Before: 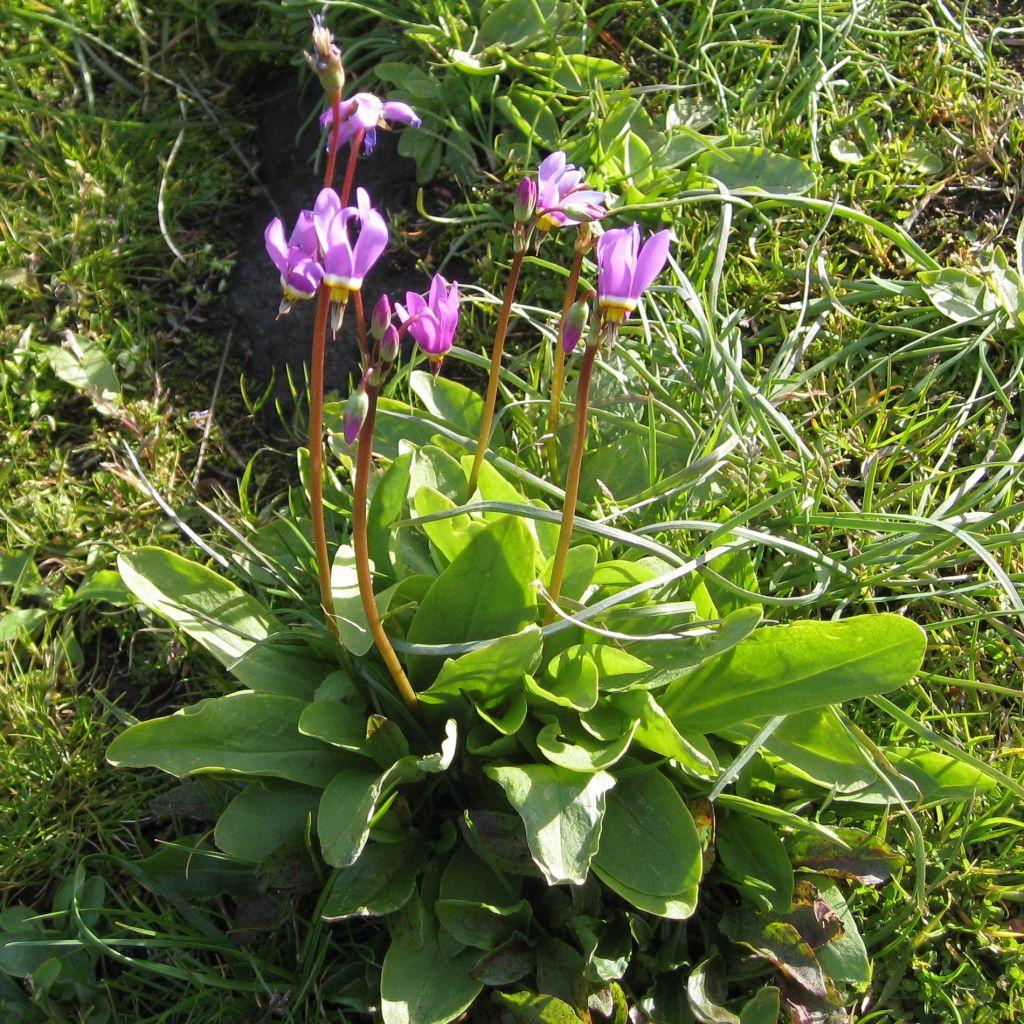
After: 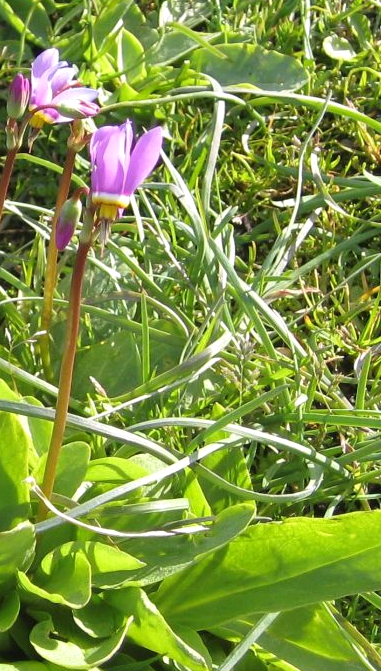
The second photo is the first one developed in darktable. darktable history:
crop and rotate: left 49.519%, top 10.137%, right 13.243%, bottom 24.326%
exposure: exposure 0.152 EV, compensate exposure bias true, compensate highlight preservation false
